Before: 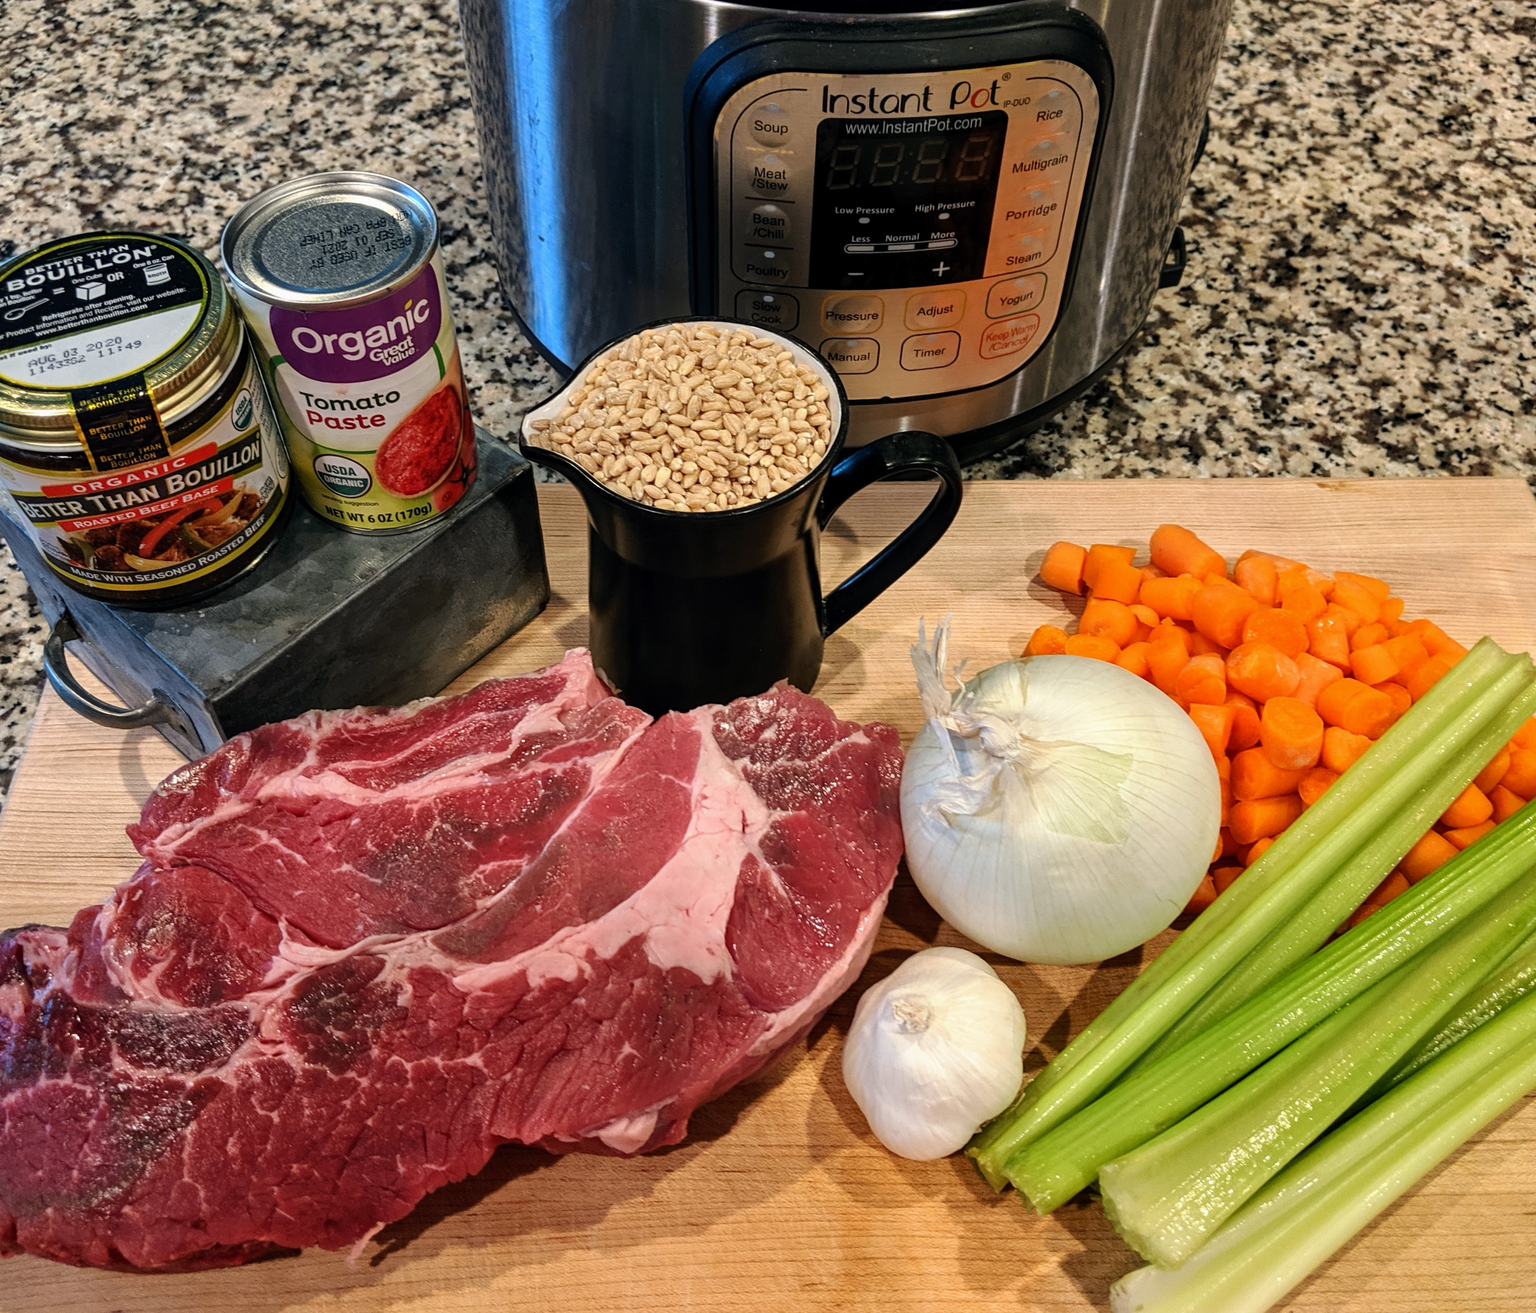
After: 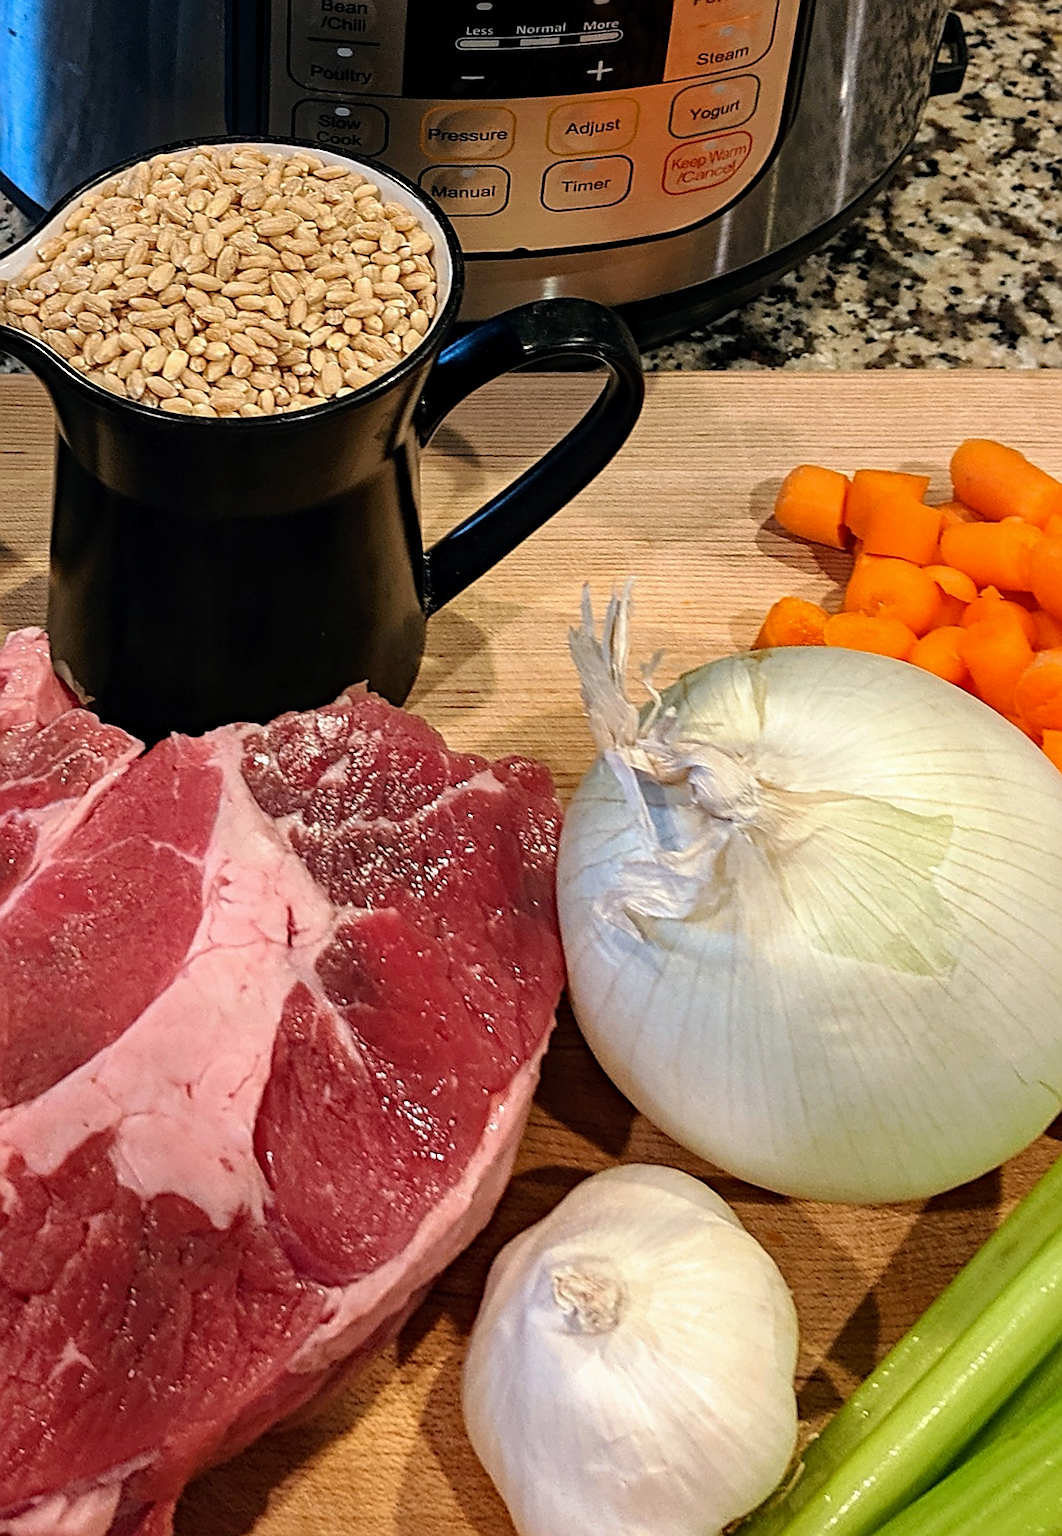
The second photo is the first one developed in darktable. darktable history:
rotate and perspective: rotation 0.72°, lens shift (vertical) -0.352, lens shift (horizontal) -0.051, crop left 0.152, crop right 0.859, crop top 0.019, crop bottom 0.964
sharpen: radius 1.4, amount 1.25, threshold 0.7
crop: left 32.075%, top 10.976%, right 18.355%, bottom 17.596%
haze removal: compatibility mode true, adaptive false
